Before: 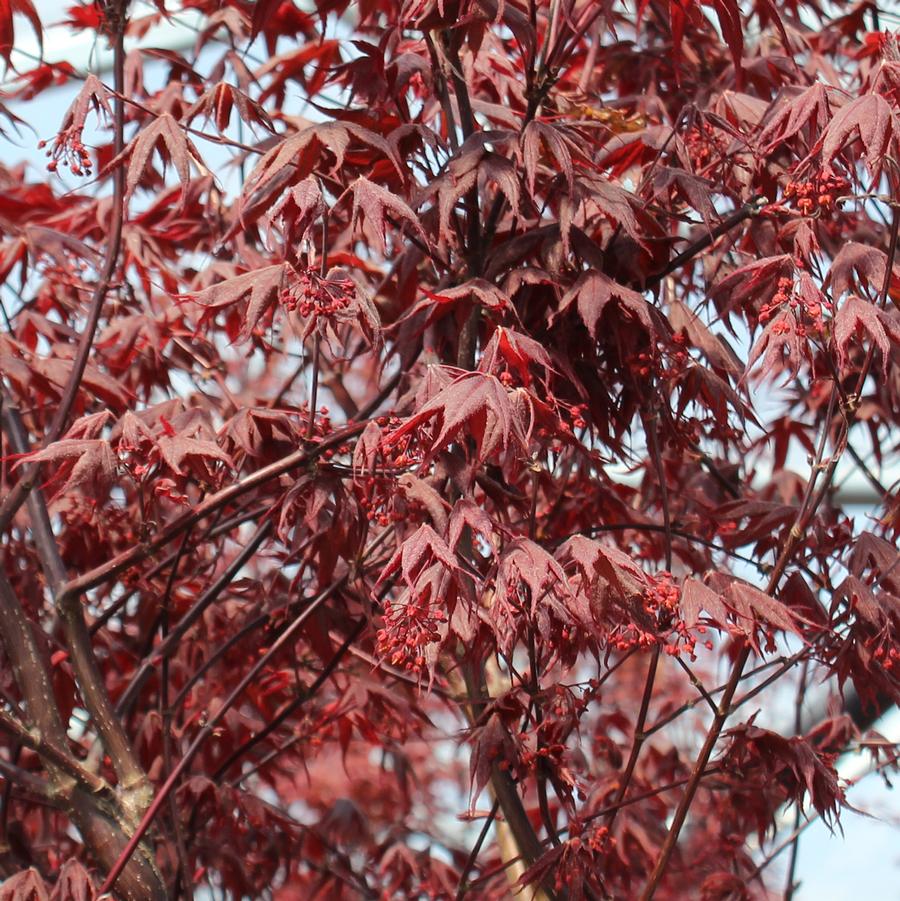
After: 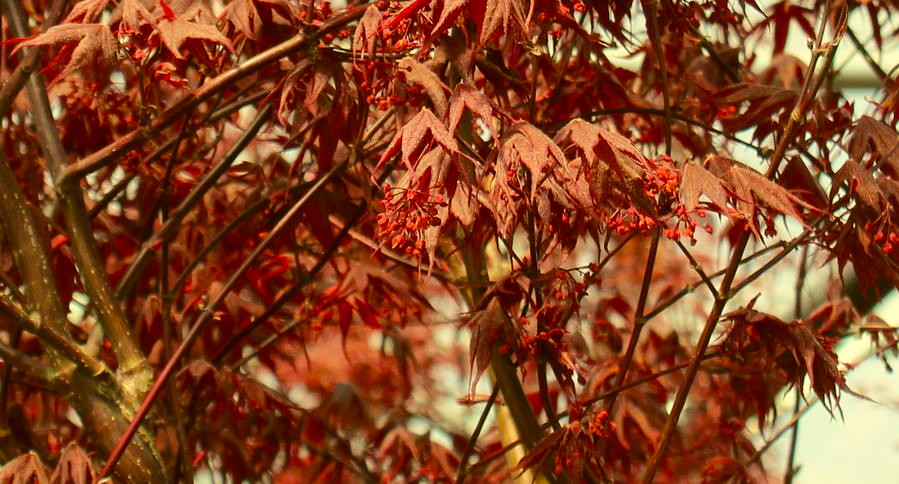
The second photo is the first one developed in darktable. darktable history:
crop and rotate: top 46.237%
velvia: on, module defaults
color correction: highlights a* 0.162, highlights b* 29.53, shadows a* -0.162, shadows b* 21.09
contrast brightness saturation: contrast 0.08, saturation 0.2
